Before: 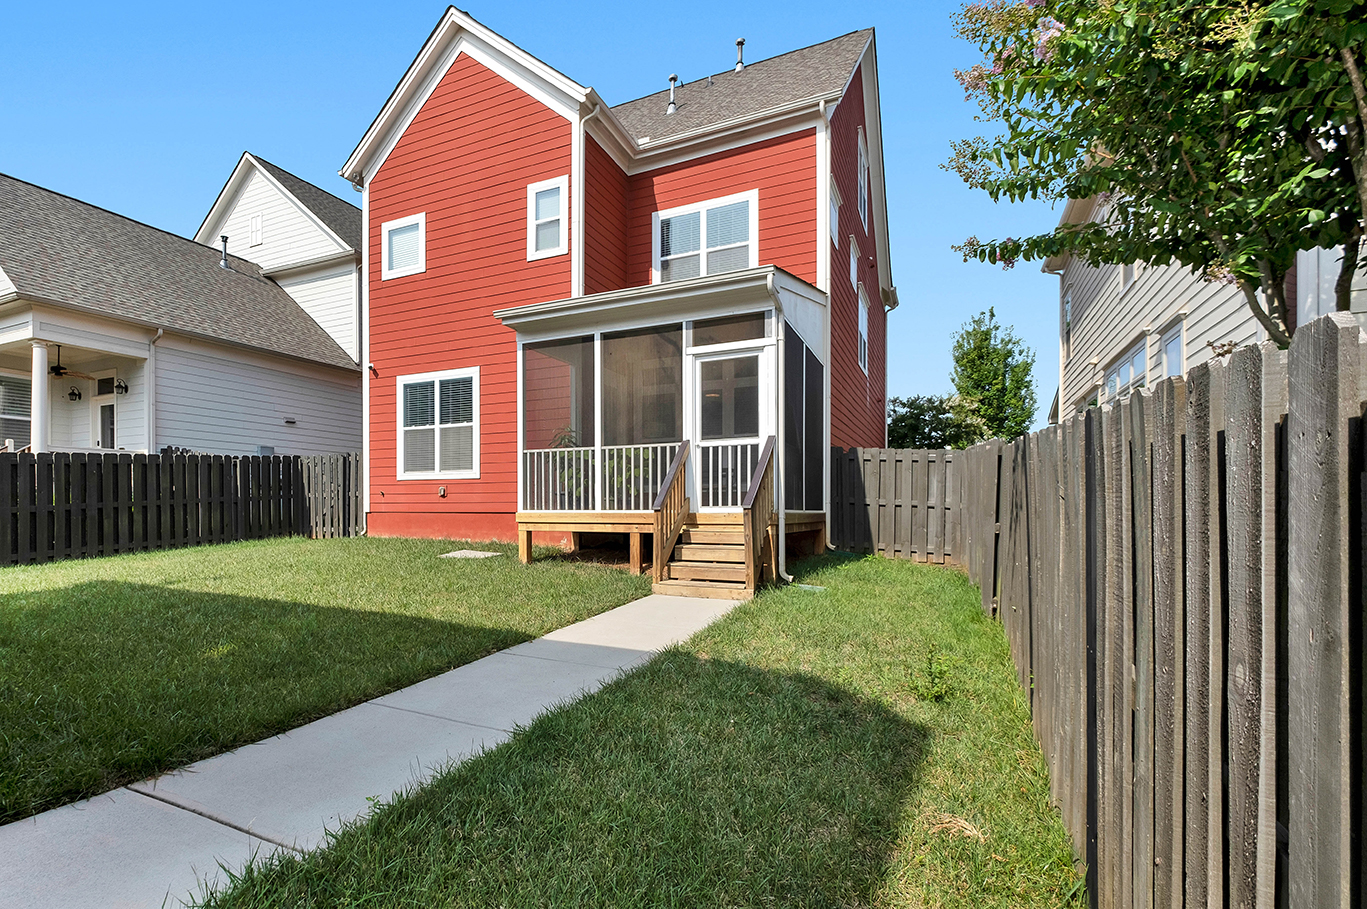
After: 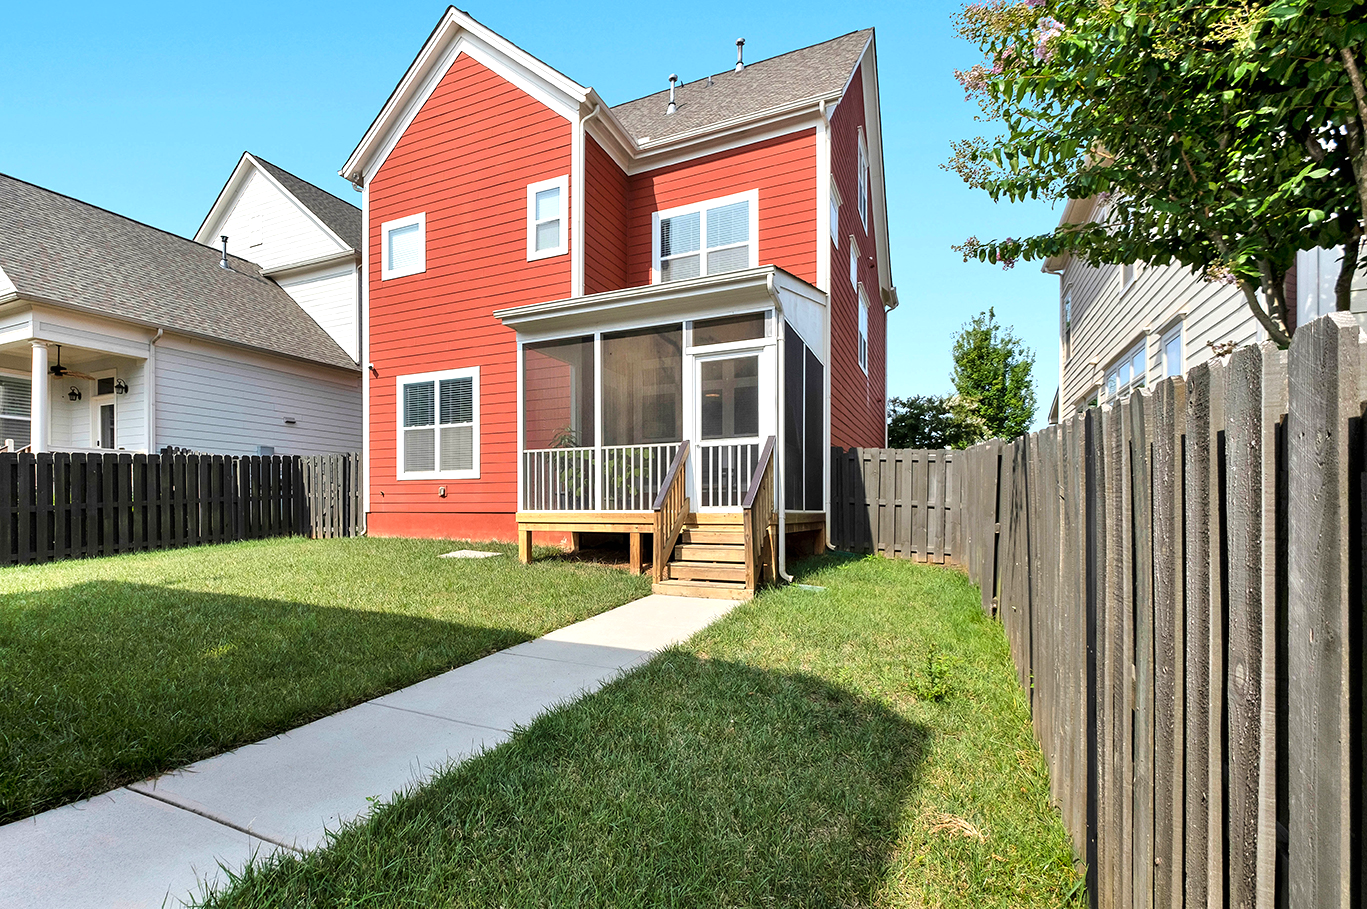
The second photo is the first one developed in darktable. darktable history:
tone equalizer: -8 EV -0.43 EV, -7 EV -0.389 EV, -6 EV -0.346 EV, -5 EV -0.188 EV, -3 EV 0.202 EV, -2 EV 0.336 EV, -1 EV 0.387 EV, +0 EV 0.39 EV
color balance rgb: perceptual saturation grading › global saturation 0.537%, global vibrance 20%
